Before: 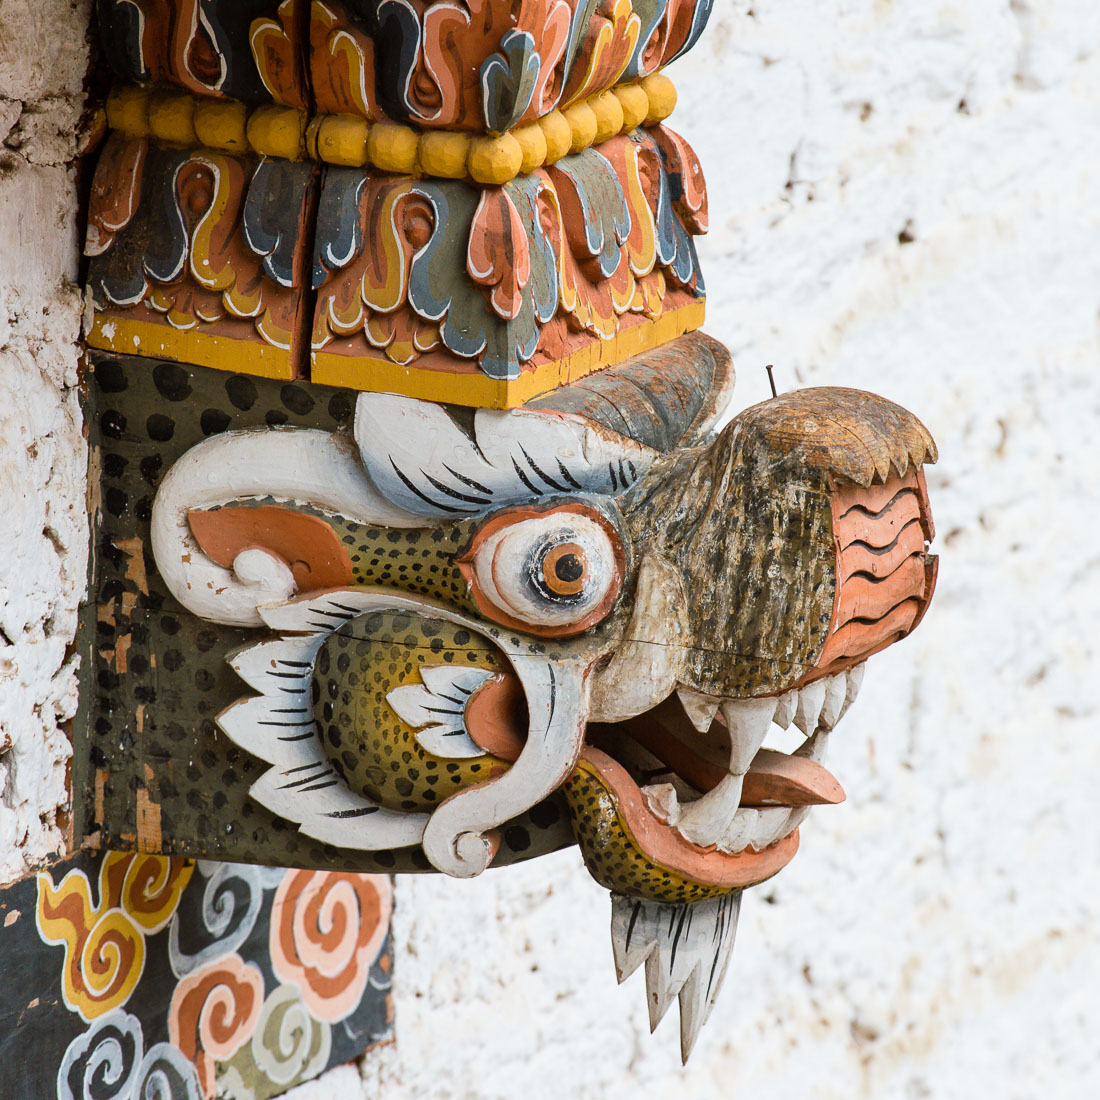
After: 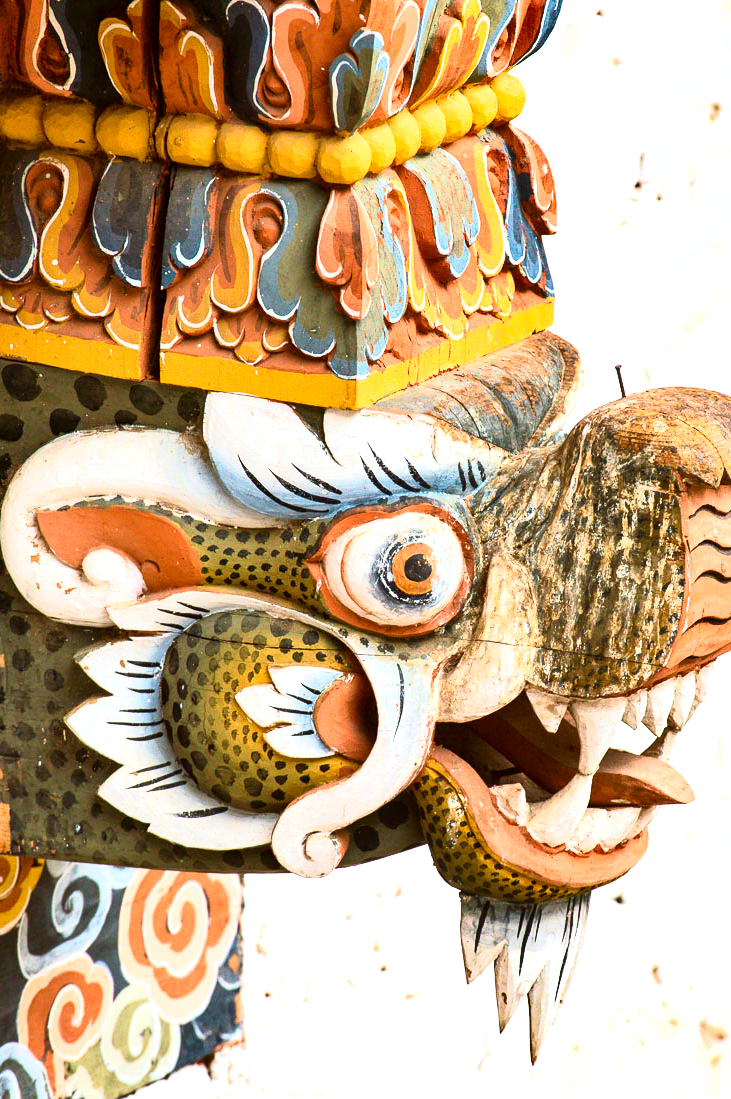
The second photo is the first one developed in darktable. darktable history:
crop and rotate: left 13.785%, right 19.727%
tone curve: curves: ch0 [(0, 0) (0.091, 0.077) (0.517, 0.574) (0.745, 0.82) (0.844, 0.908) (0.909, 0.942) (1, 0.973)]; ch1 [(0, 0) (0.437, 0.404) (0.5, 0.5) (0.534, 0.554) (0.58, 0.603) (0.616, 0.649) (1, 1)]; ch2 [(0, 0) (0.442, 0.415) (0.5, 0.5) (0.535, 0.557) (0.585, 0.62) (1, 1)], color space Lab, independent channels, preserve colors none
exposure: black level correction 0.001, exposure 0.964 EV, compensate exposure bias true, compensate highlight preservation false
shadows and highlights: shadows 49.41, highlights -42.77, soften with gaussian
